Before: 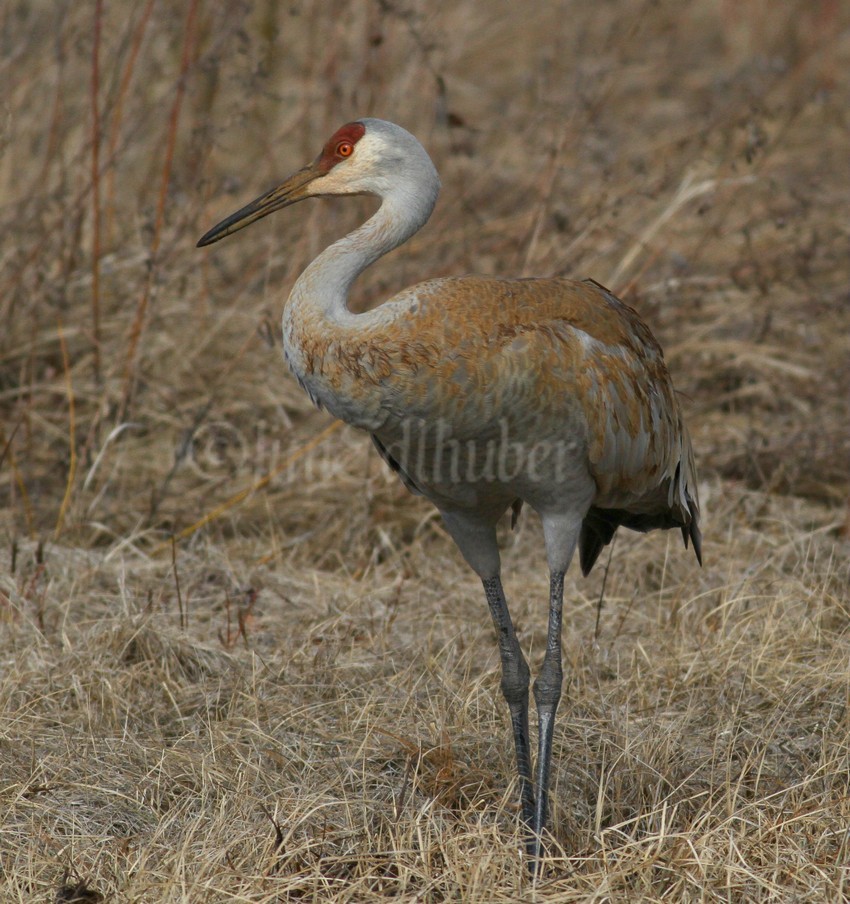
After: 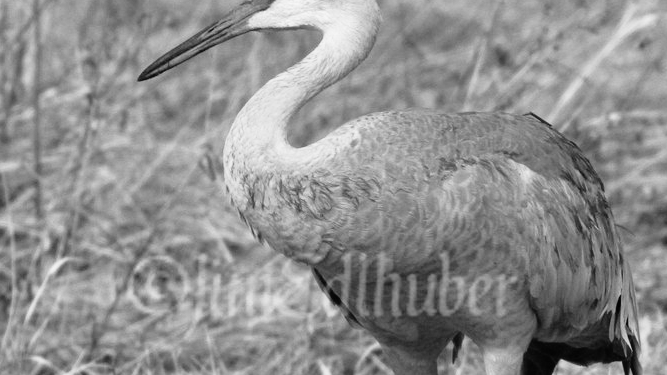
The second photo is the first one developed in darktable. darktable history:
crop: left 7.036%, top 18.398%, right 14.379%, bottom 40.043%
base curve: curves: ch0 [(0, 0) (0.012, 0.01) (0.073, 0.168) (0.31, 0.711) (0.645, 0.957) (1, 1)], preserve colors none
monochrome: on, module defaults
